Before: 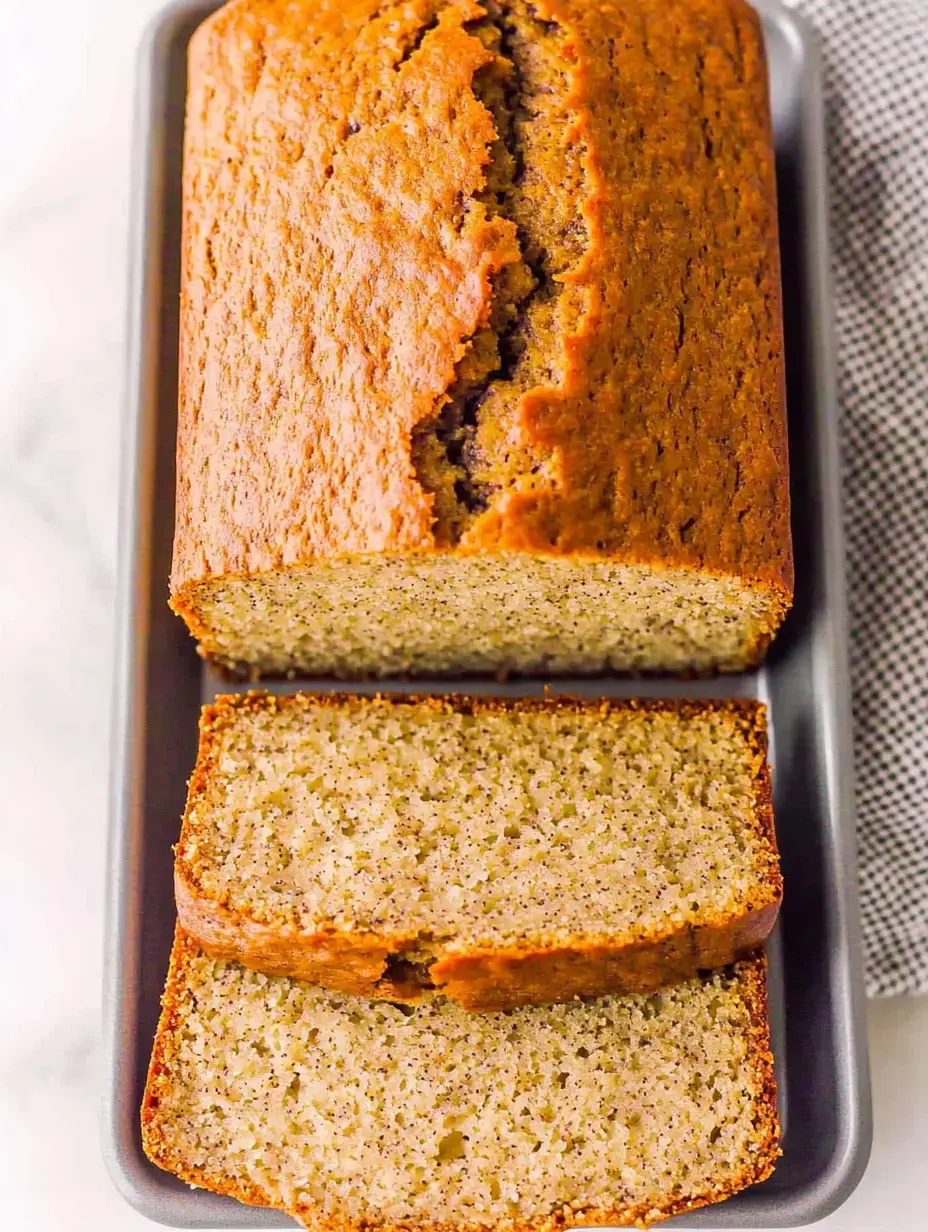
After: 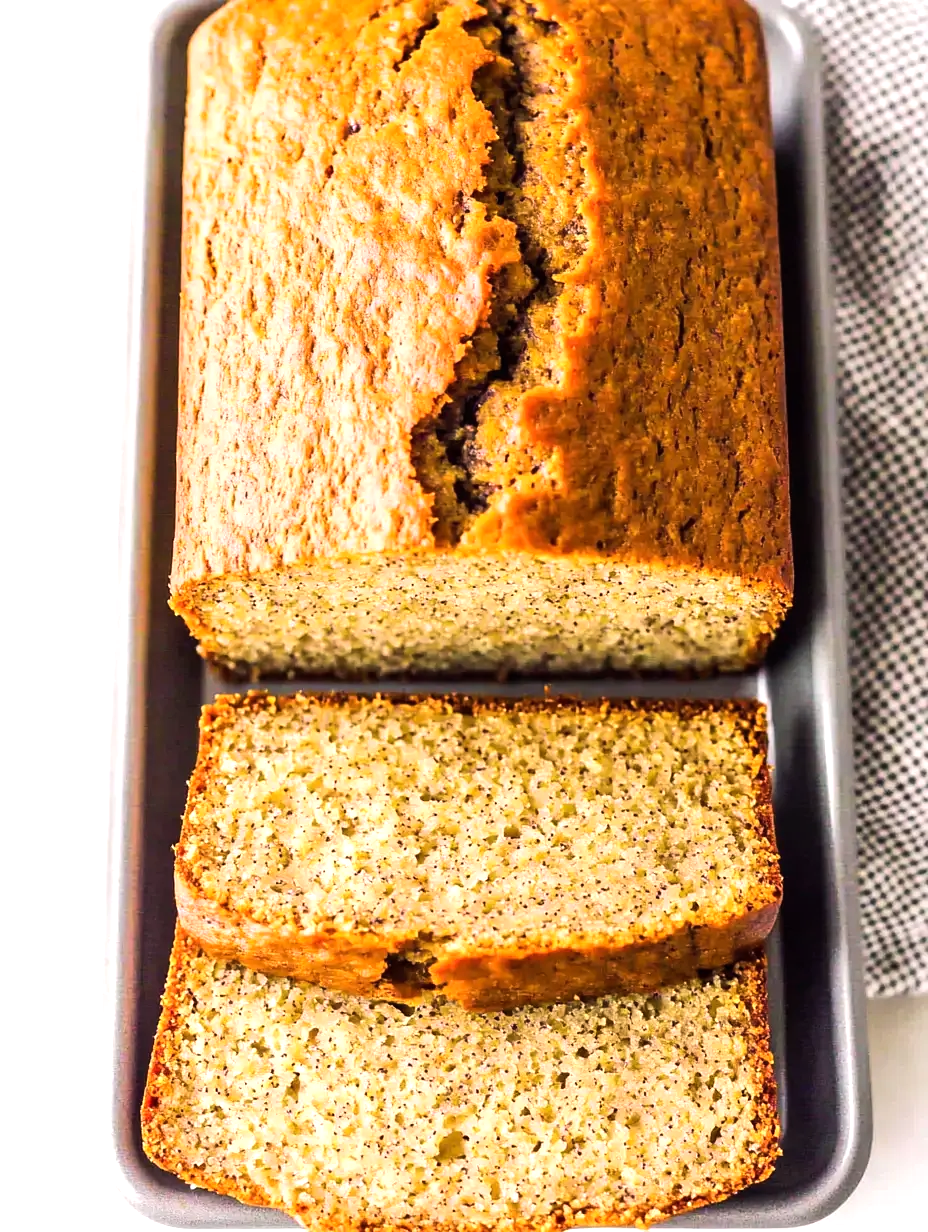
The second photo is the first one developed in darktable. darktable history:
tone equalizer: -8 EV -0.772 EV, -7 EV -0.726 EV, -6 EV -0.585 EV, -5 EV -0.381 EV, -3 EV 0.379 EV, -2 EV 0.6 EV, -1 EV 0.674 EV, +0 EV 0.722 EV, edges refinement/feathering 500, mask exposure compensation -1.57 EV, preserve details no
